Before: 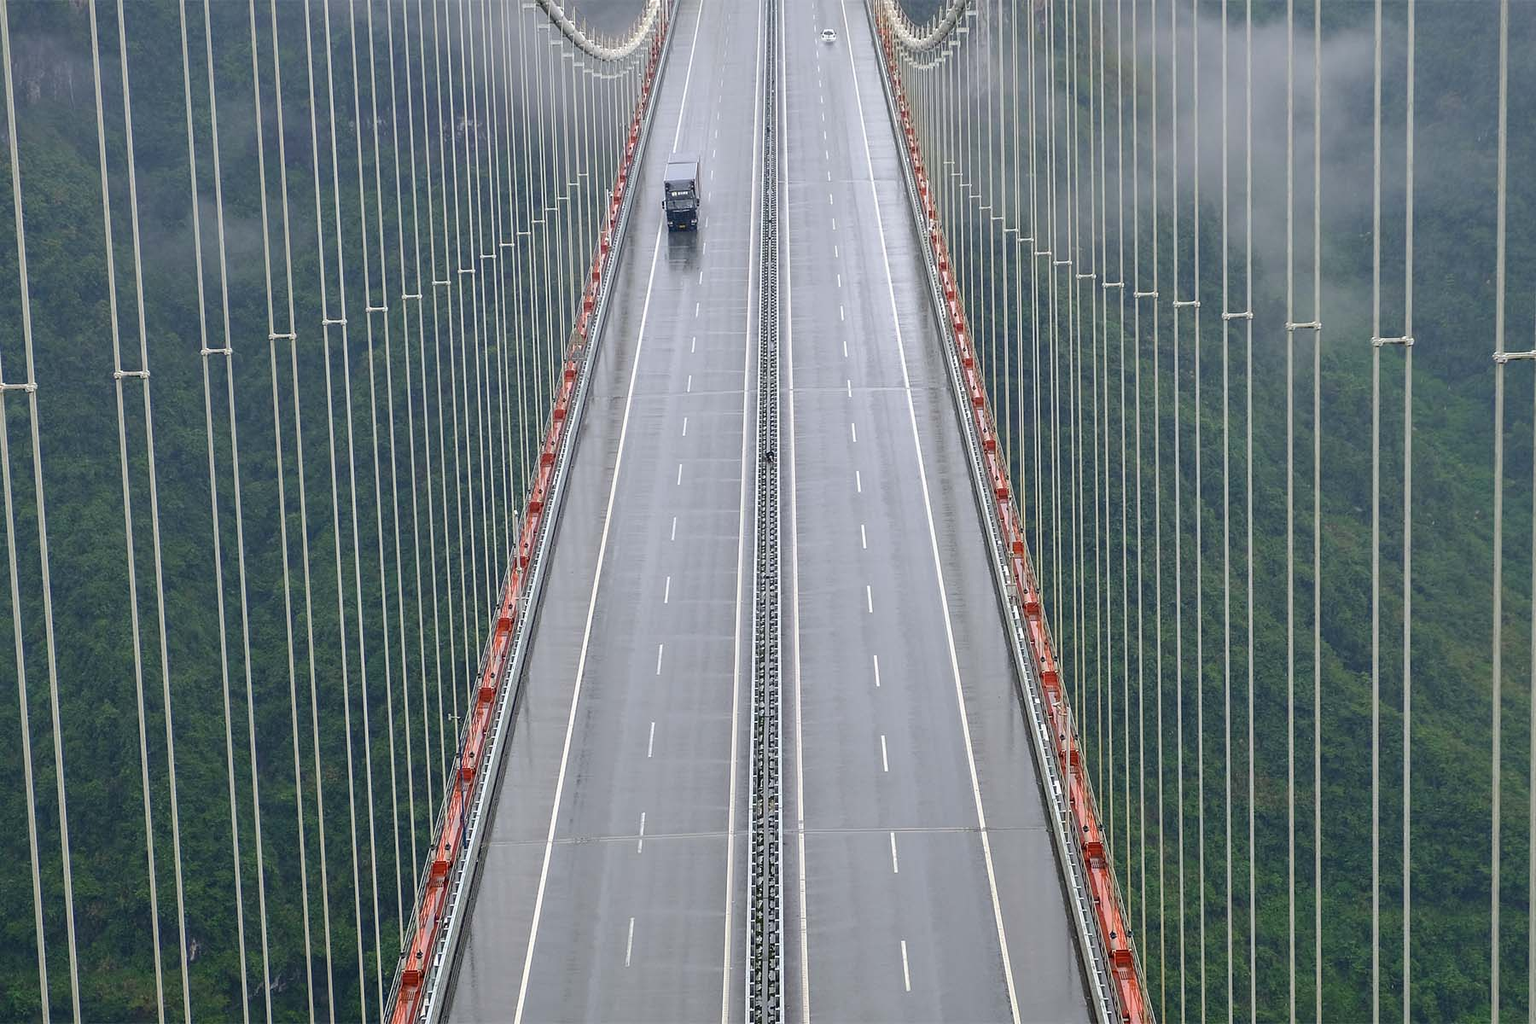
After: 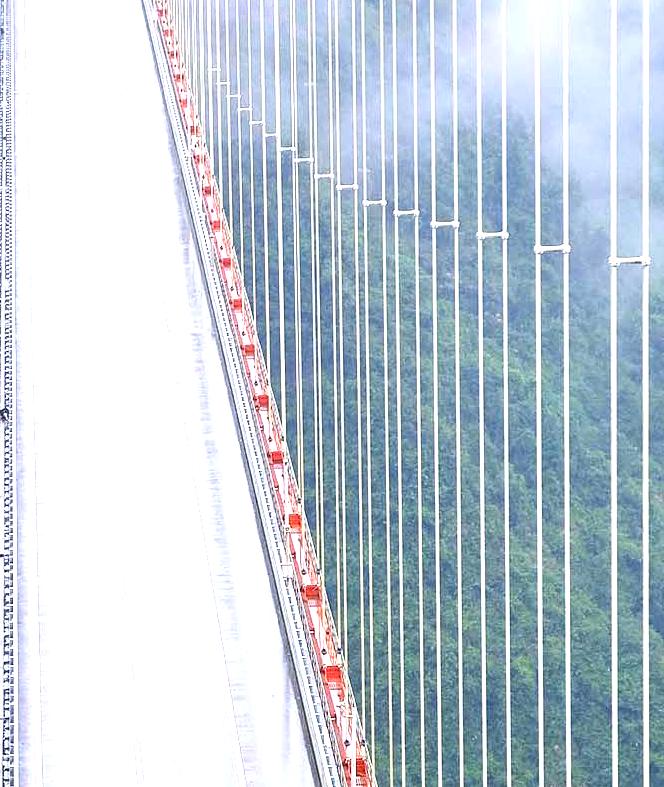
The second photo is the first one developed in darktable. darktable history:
contrast brightness saturation: saturation 0.1
crop and rotate: left 49.936%, top 10.094%, right 13.136%, bottom 24.256%
exposure: black level correction 0, exposure 1.675 EV, compensate exposure bias true, compensate highlight preservation false
white balance: red 1.004, blue 1.096
